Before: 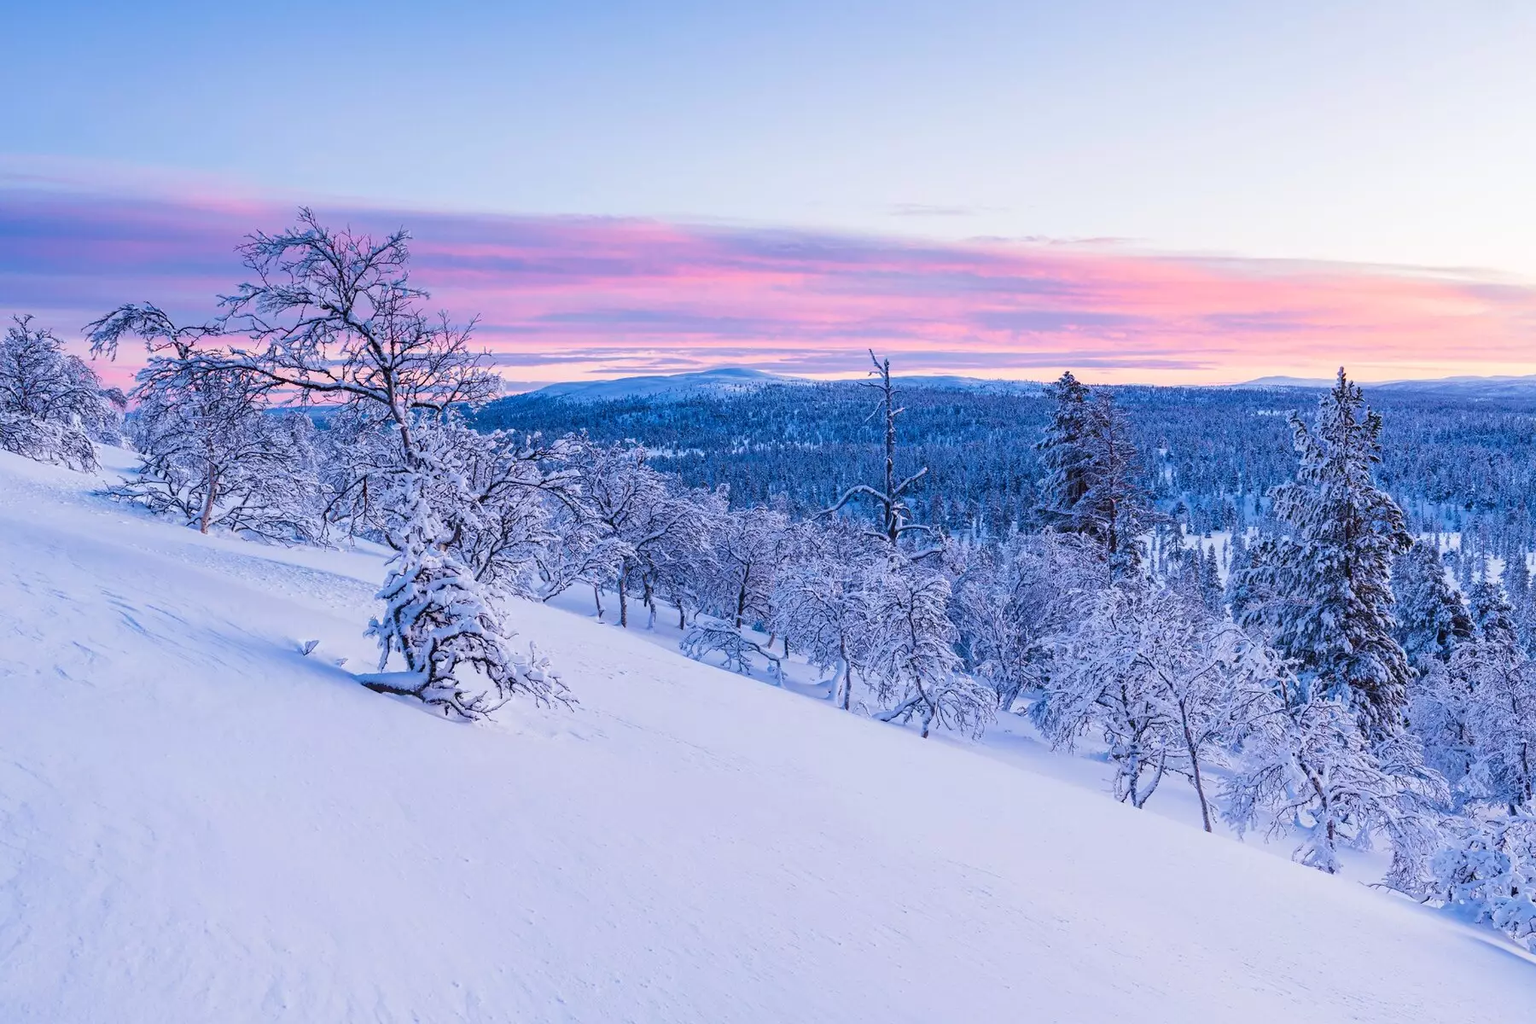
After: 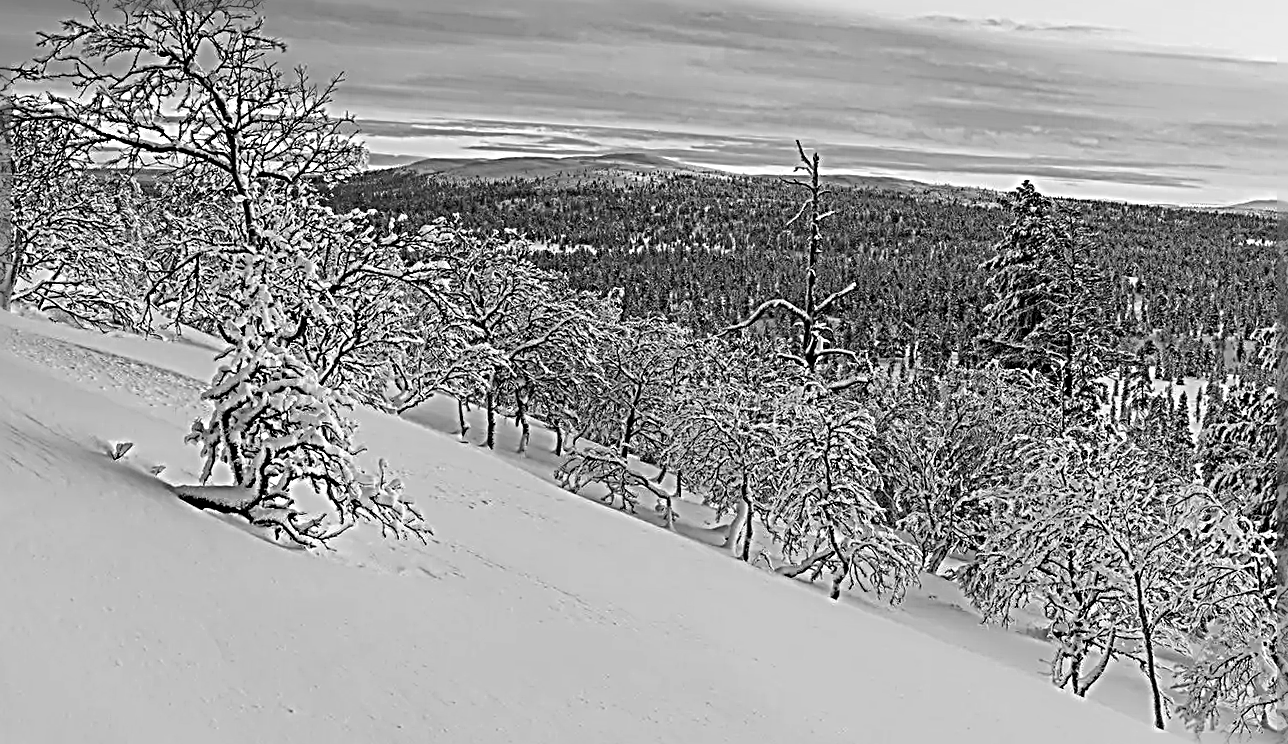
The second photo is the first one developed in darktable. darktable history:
sharpen: radius 4.001, amount 2
crop and rotate: angle -3.37°, left 9.79%, top 20.73%, right 12.42%, bottom 11.82%
monochrome: a -35.87, b 49.73, size 1.7
